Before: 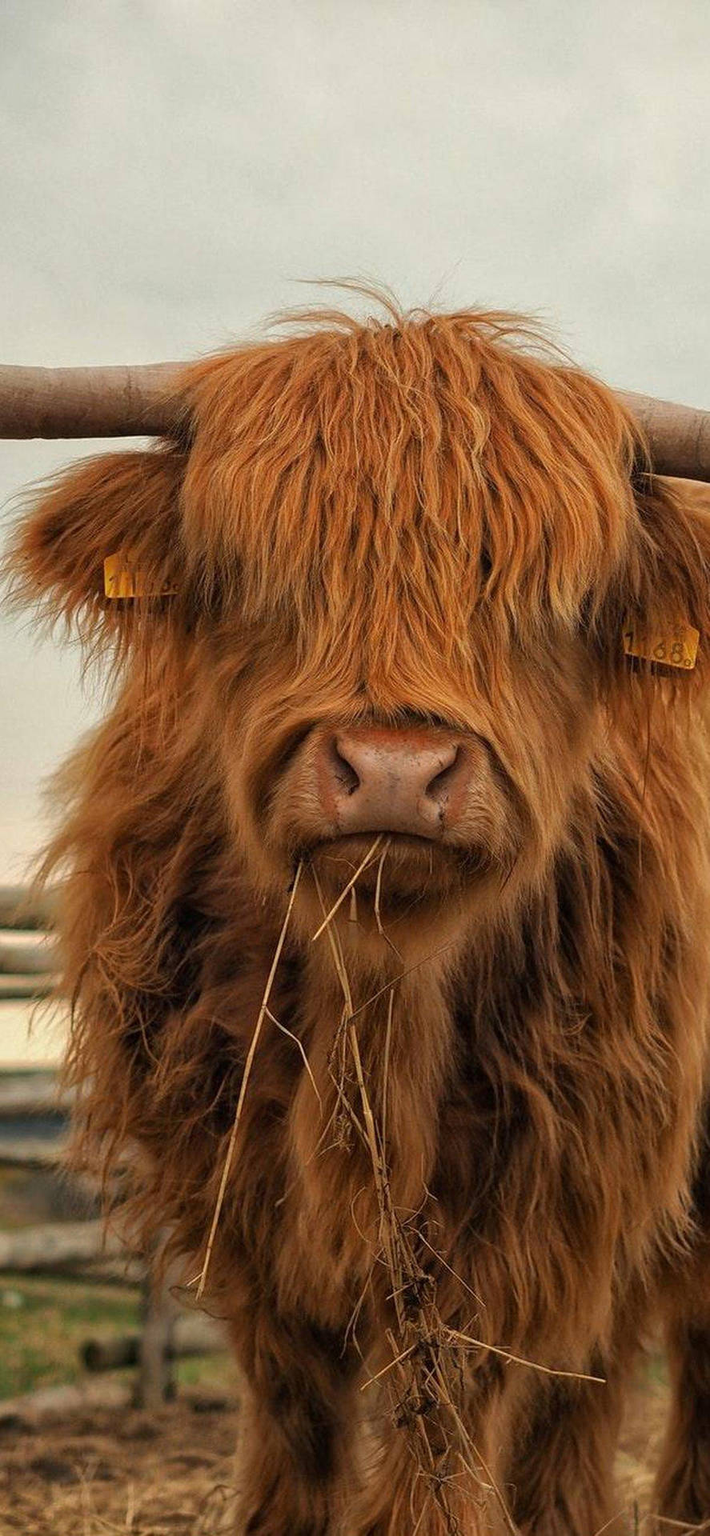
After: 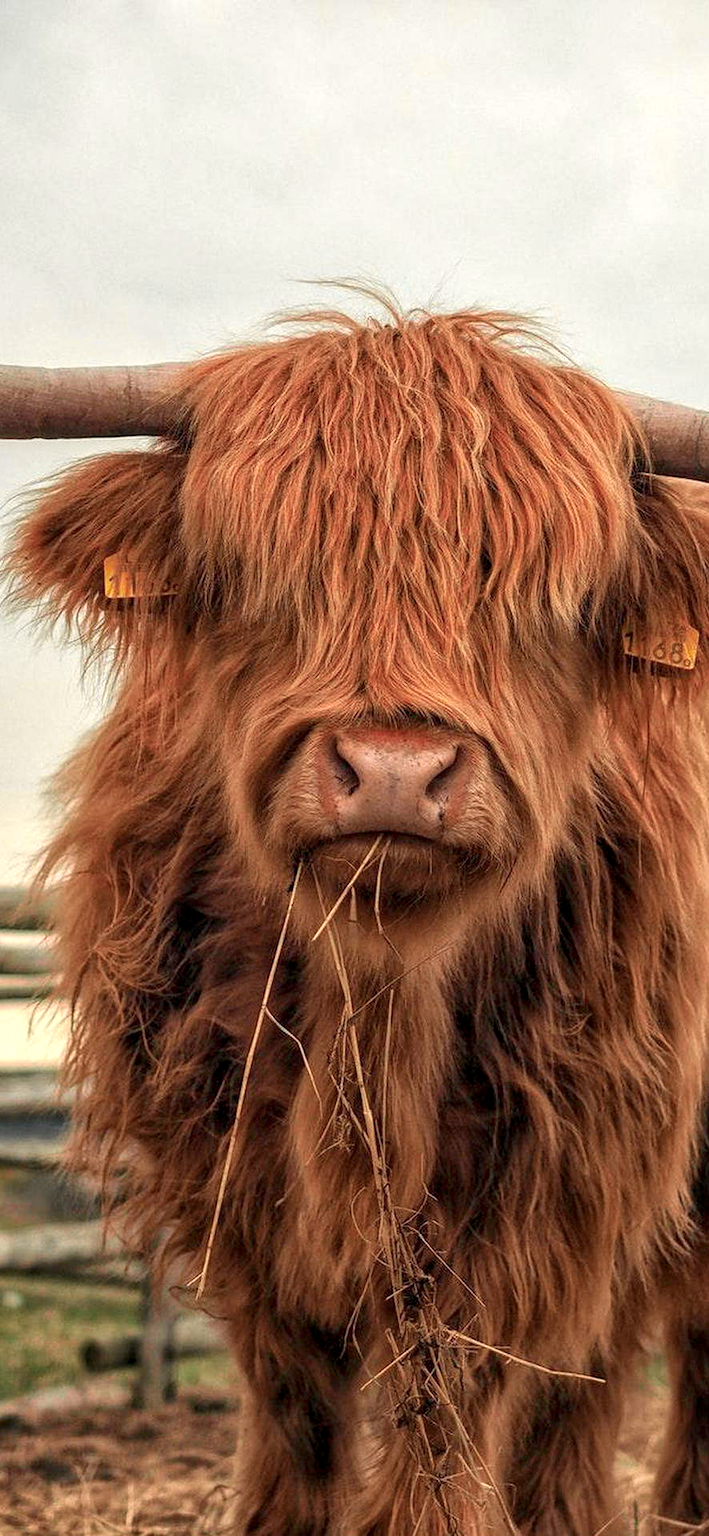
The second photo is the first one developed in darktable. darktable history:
tone curve: curves: ch0 [(0, 0.012) (0.056, 0.046) (0.218, 0.213) (0.606, 0.62) (0.82, 0.846) (1, 1)]; ch1 [(0, 0) (0.226, 0.261) (0.403, 0.437) (0.469, 0.472) (0.495, 0.499) (0.514, 0.504) (0.545, 0.555) (0.59, 0.598) (0.714, 0.733) (1, 1)]; ch2 [(0, 0) (0.269, 0.299) (0.459, 0.45) (0.498, 0.499) (0.523, 0.512) (0.568, 0.558) (0.634, 0.617) (0.702, 0.662) (0.781, 0.775) (1, 1)], color space Lab, independent channels, preserve colors none
exposure: exposure 0.376 EV, compensate highlight preservation false
local contrast: on, module defaults
